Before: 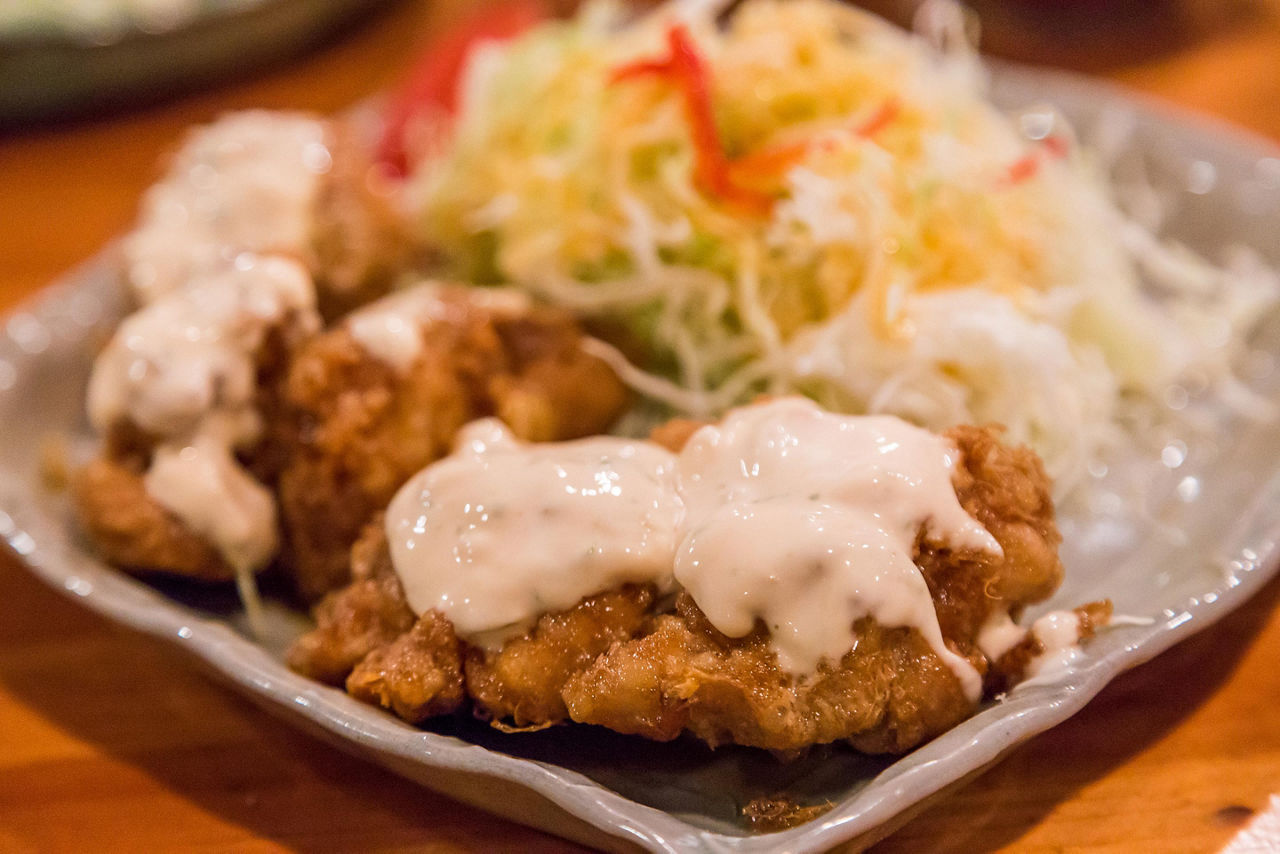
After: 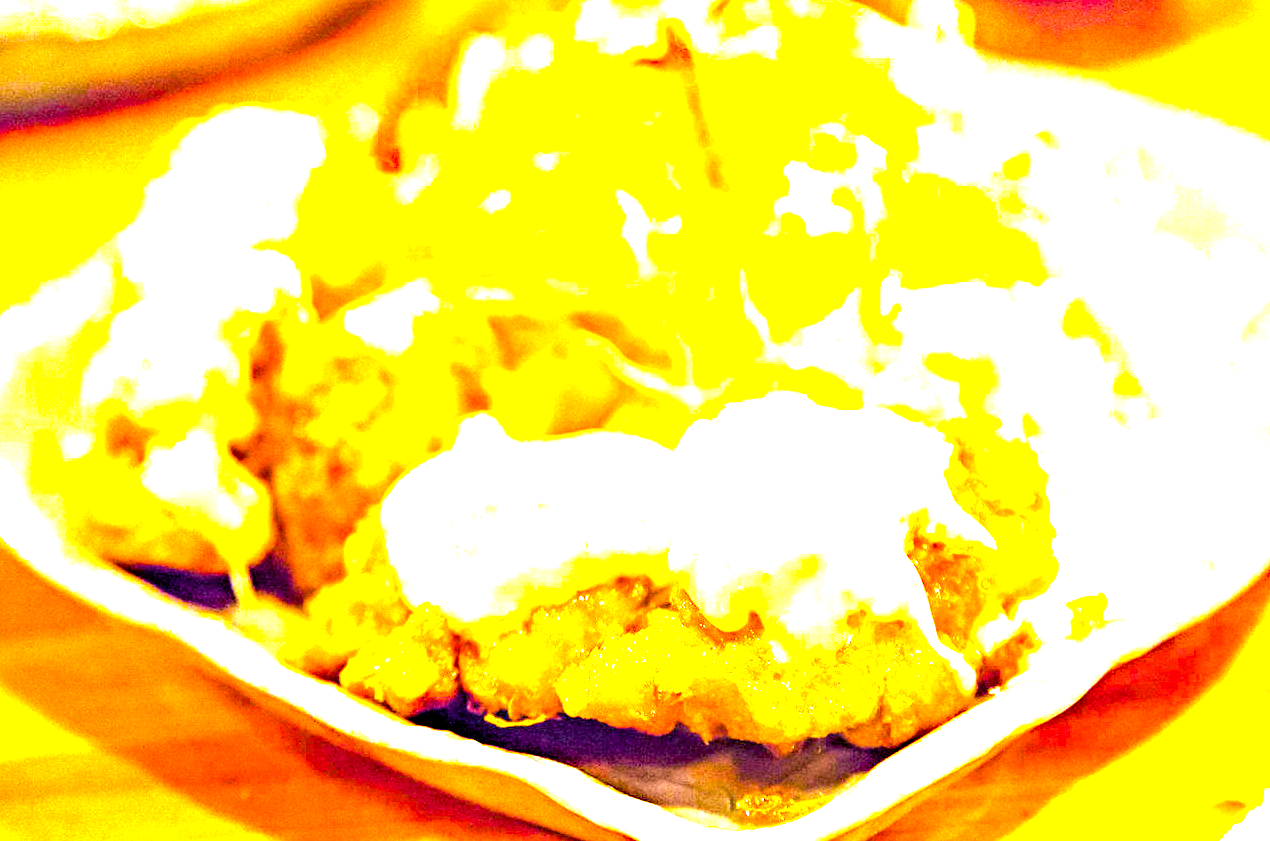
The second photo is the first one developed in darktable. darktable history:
haze removal: strength 0.295, distance 0.253, compatibility mode true, adaptive false
crop: left 0.486%, top 0.71%, right 0.253%, bottom 0.797%
exposure: black level correction 0, exposure 4.093 EV, compensate exposure bias true, compensate highlight preservation false
color balance rgb: shadows lift › luminance -40.775%, shadows lift › chroma 14.208%, shadows lift › hue 258.25°, global offset › luminance -0.479%, linear chroma grading › global chroma 15.185%, perceptual saturation grading › global saturation 29.674%, global vibrance 20%
